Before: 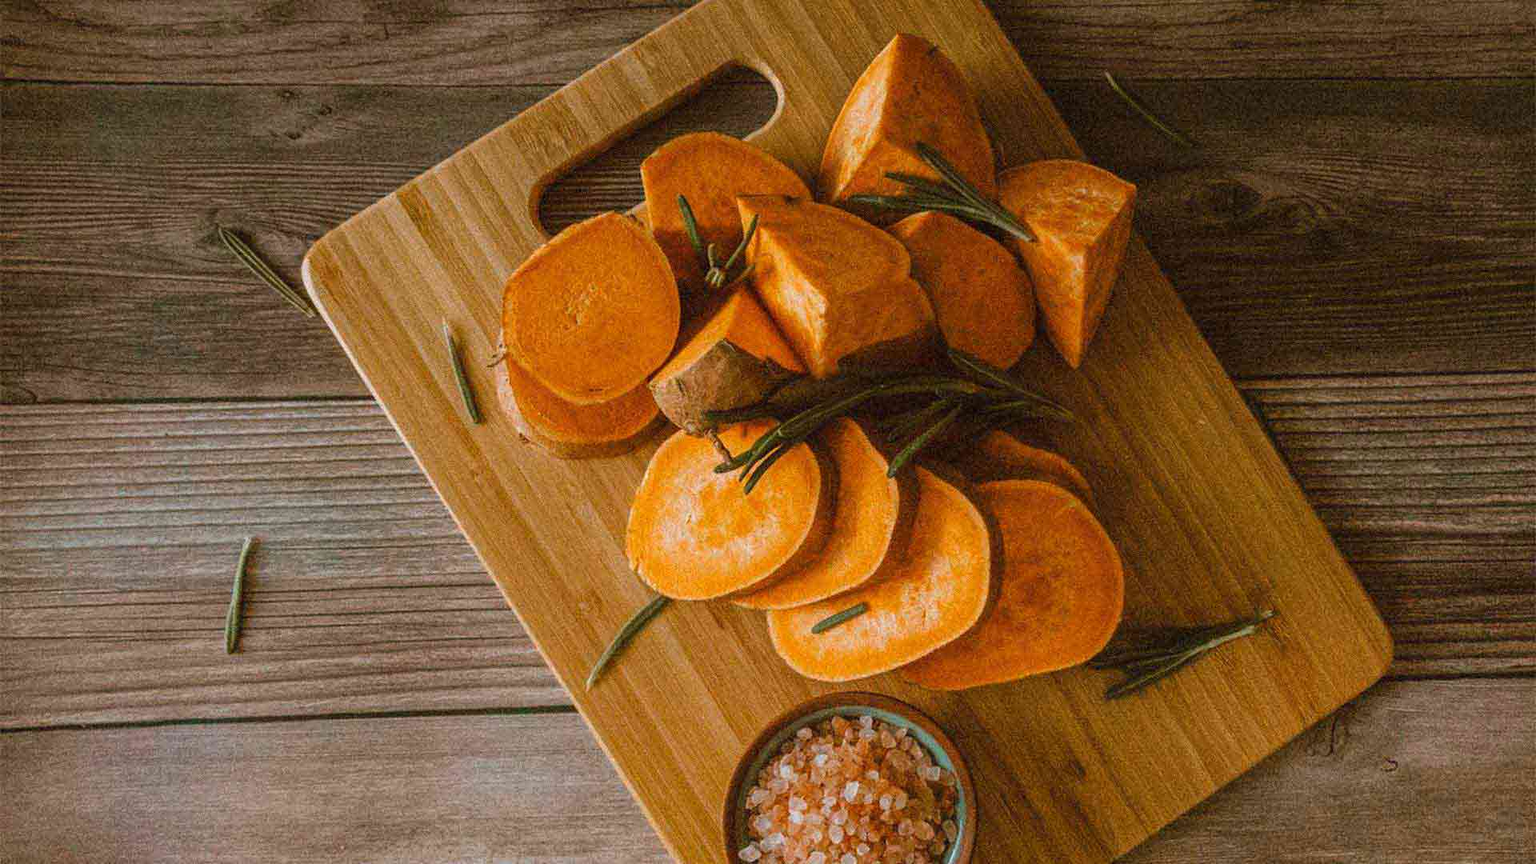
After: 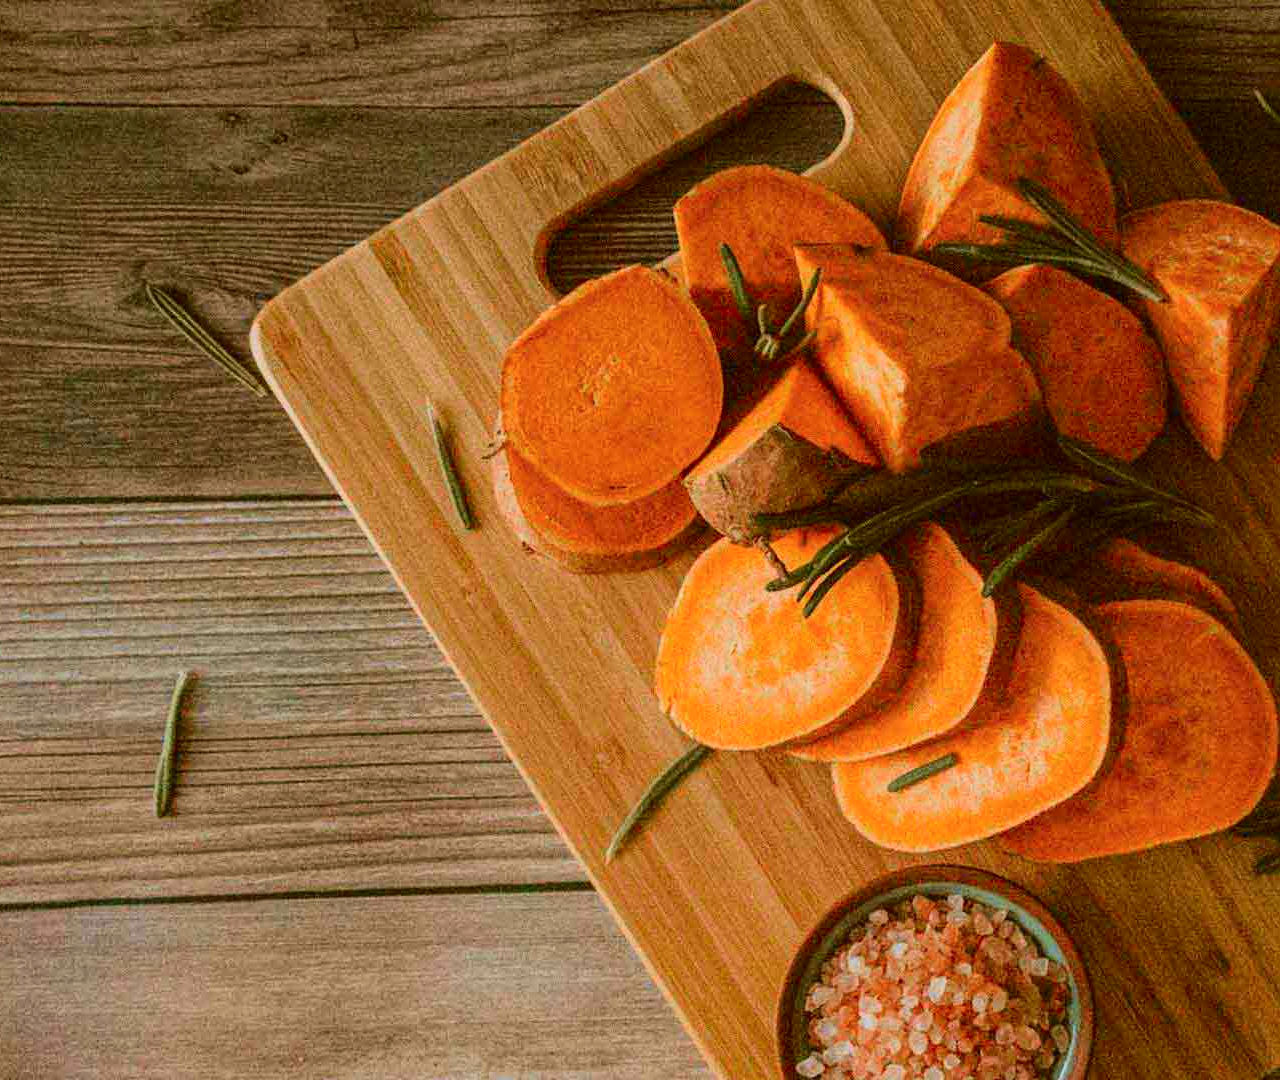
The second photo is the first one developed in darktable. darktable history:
crop and rotate: left 6.617%, right 26.717%
tone curve: curves: ch0 [(0, 0) (0.091, 0.066) (0.184, 0.16) (0.491, 0.519) (0.748, 0.765) (1, 0.919)]; ch1 [(0, 0) (0.179, 0.173) (0.322, 0.32) (0.424, 0.424) (0.502, 0.504) (0.56, 0.575) (0.631, 0.675) (0.777, 0.806) (1, 1)]; ch2 [(0, 0) (0.434, 0.447) (0.485, 0.495) (0.524, 0.563) (0.676, 0.691) (1, 1)], color space Lab, independent channels, preserve colors none
